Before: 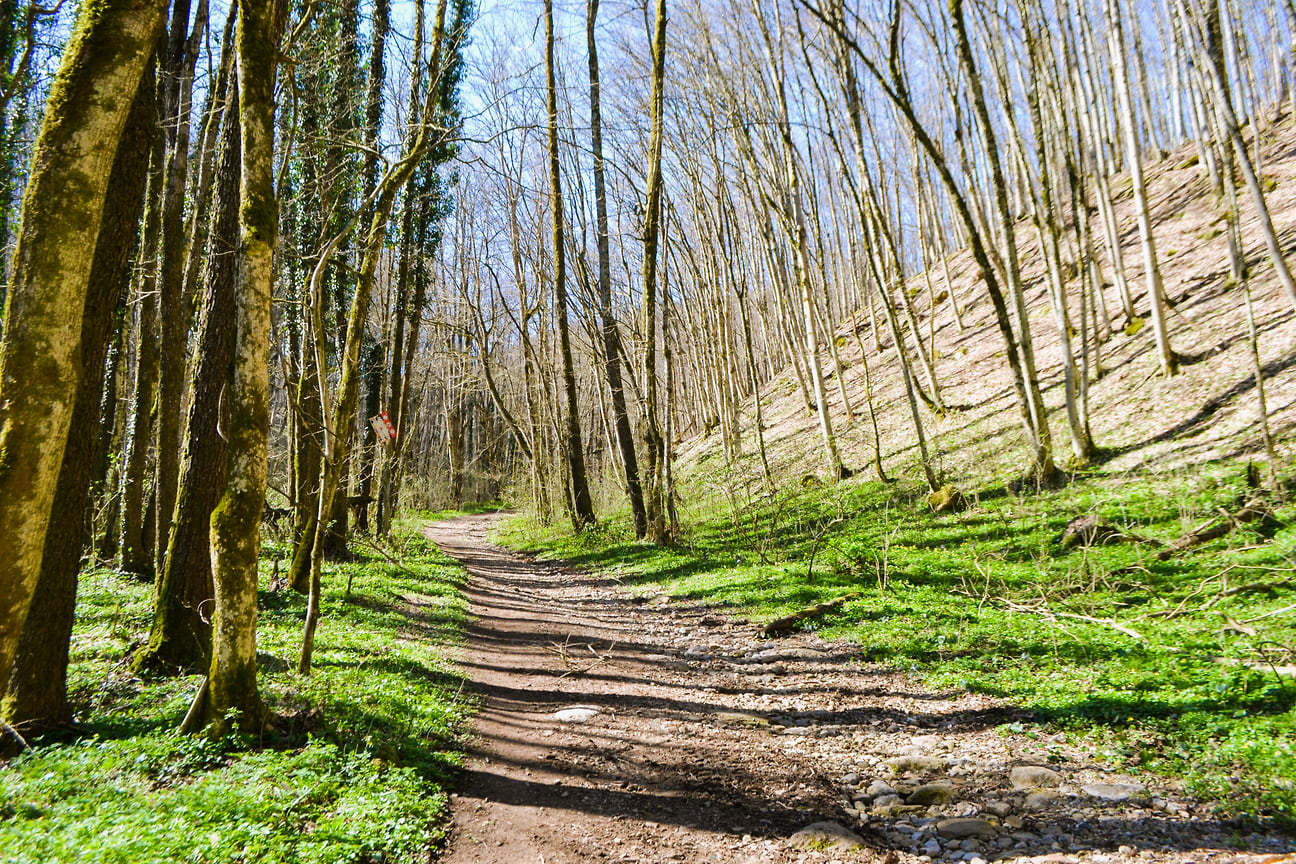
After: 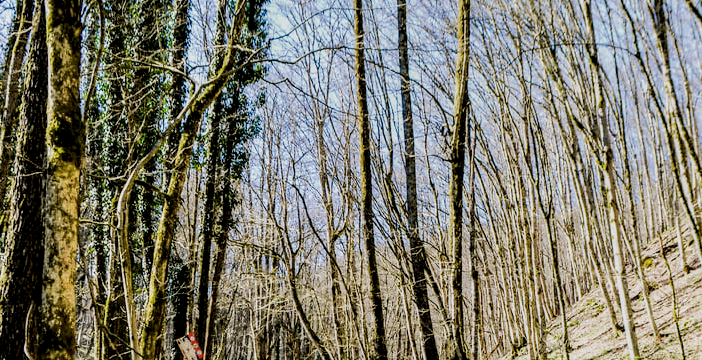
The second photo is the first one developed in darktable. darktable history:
filmic rgb: black relative exposure -9.27 EV, white relative exposure 6.74 EV, hardness 3.07, contrast 1.052
local contrast: highlights 60%, shadows 61%, detail 160%
crop: left 14.901%, top 9.223%, right 30.856%, bottom 49.077%
